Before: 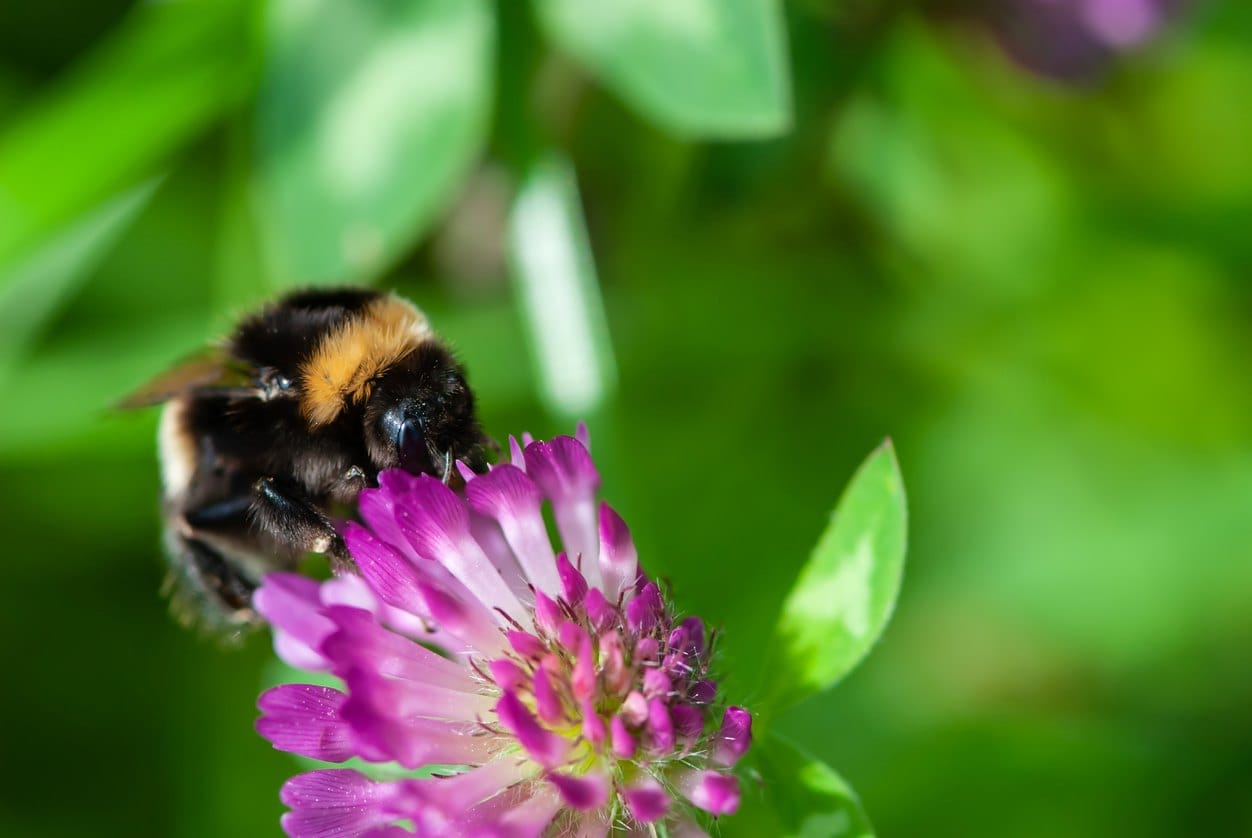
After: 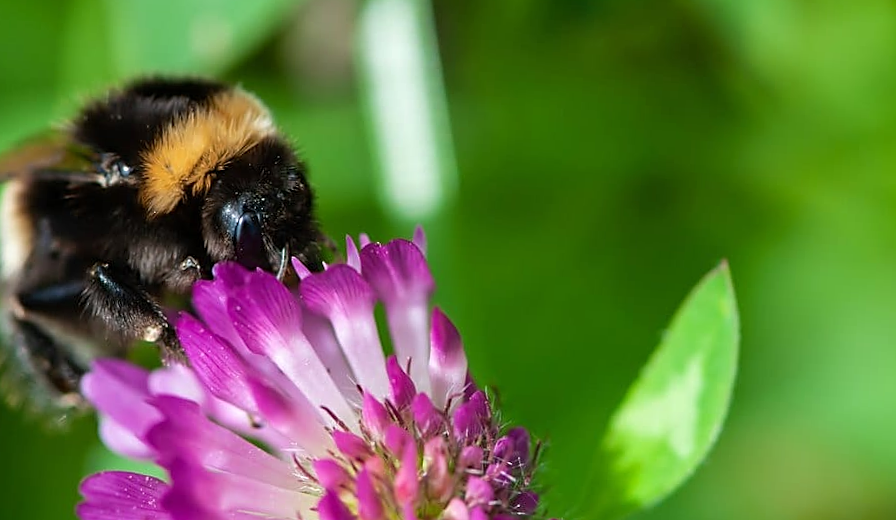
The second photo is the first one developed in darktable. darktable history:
sharpen: on, module defaults
crop and rotate: angle -3.37°, left 9.79%, top 20.73%, right 12.42%, bottom 11.82%
